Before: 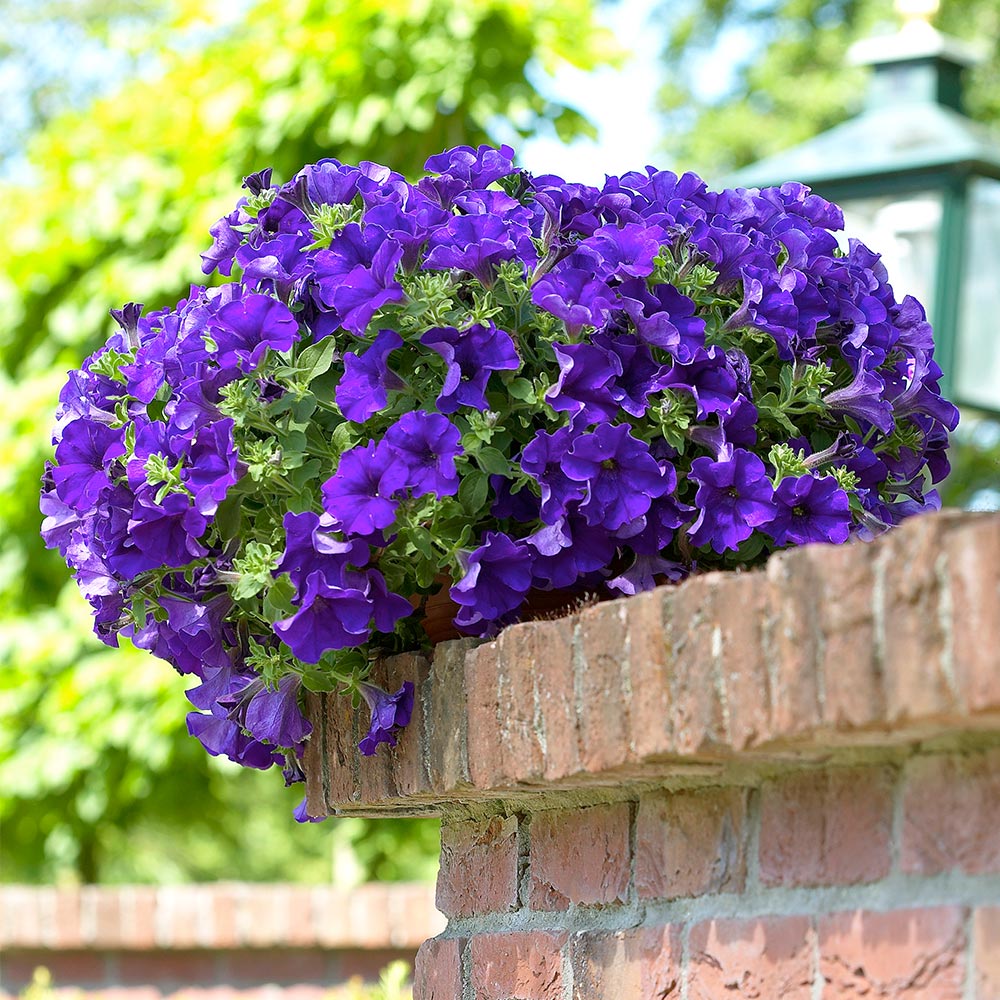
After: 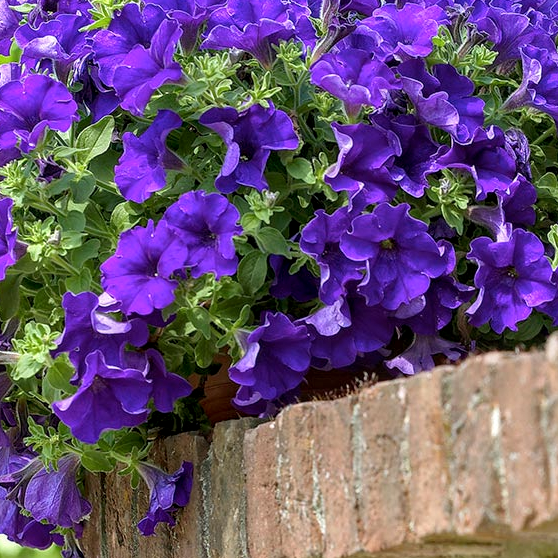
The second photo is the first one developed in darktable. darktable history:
local contrast: on, module defaults
shadows and highlights: shadows 29.32, highlights -29.32, low approximation 0.01, soften with gaussian
crop and rotate: left 22.13%, top 22.054%, right 22.026%, bottom 22.102%
